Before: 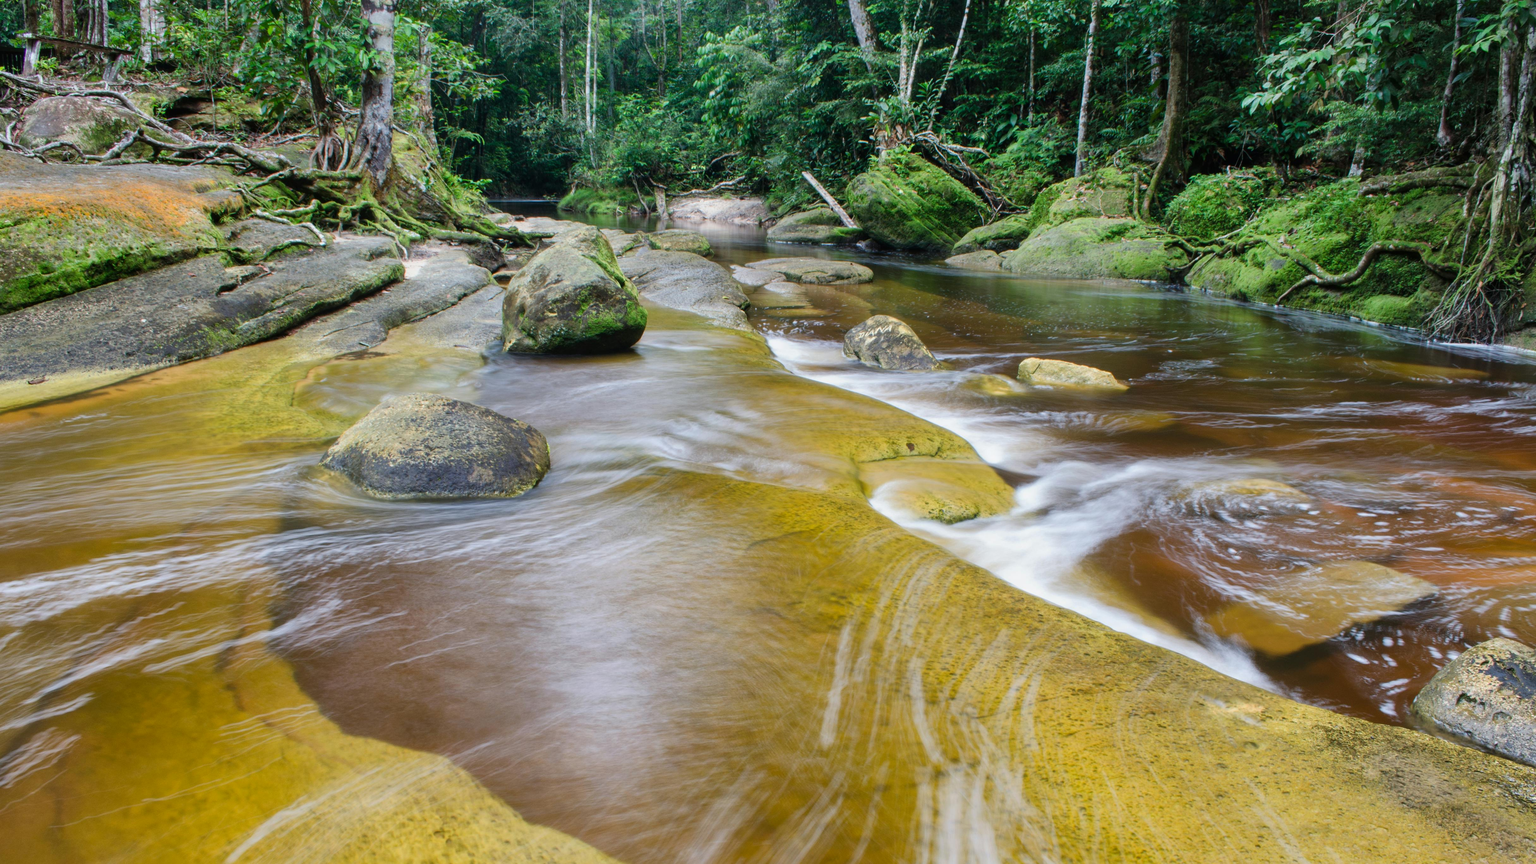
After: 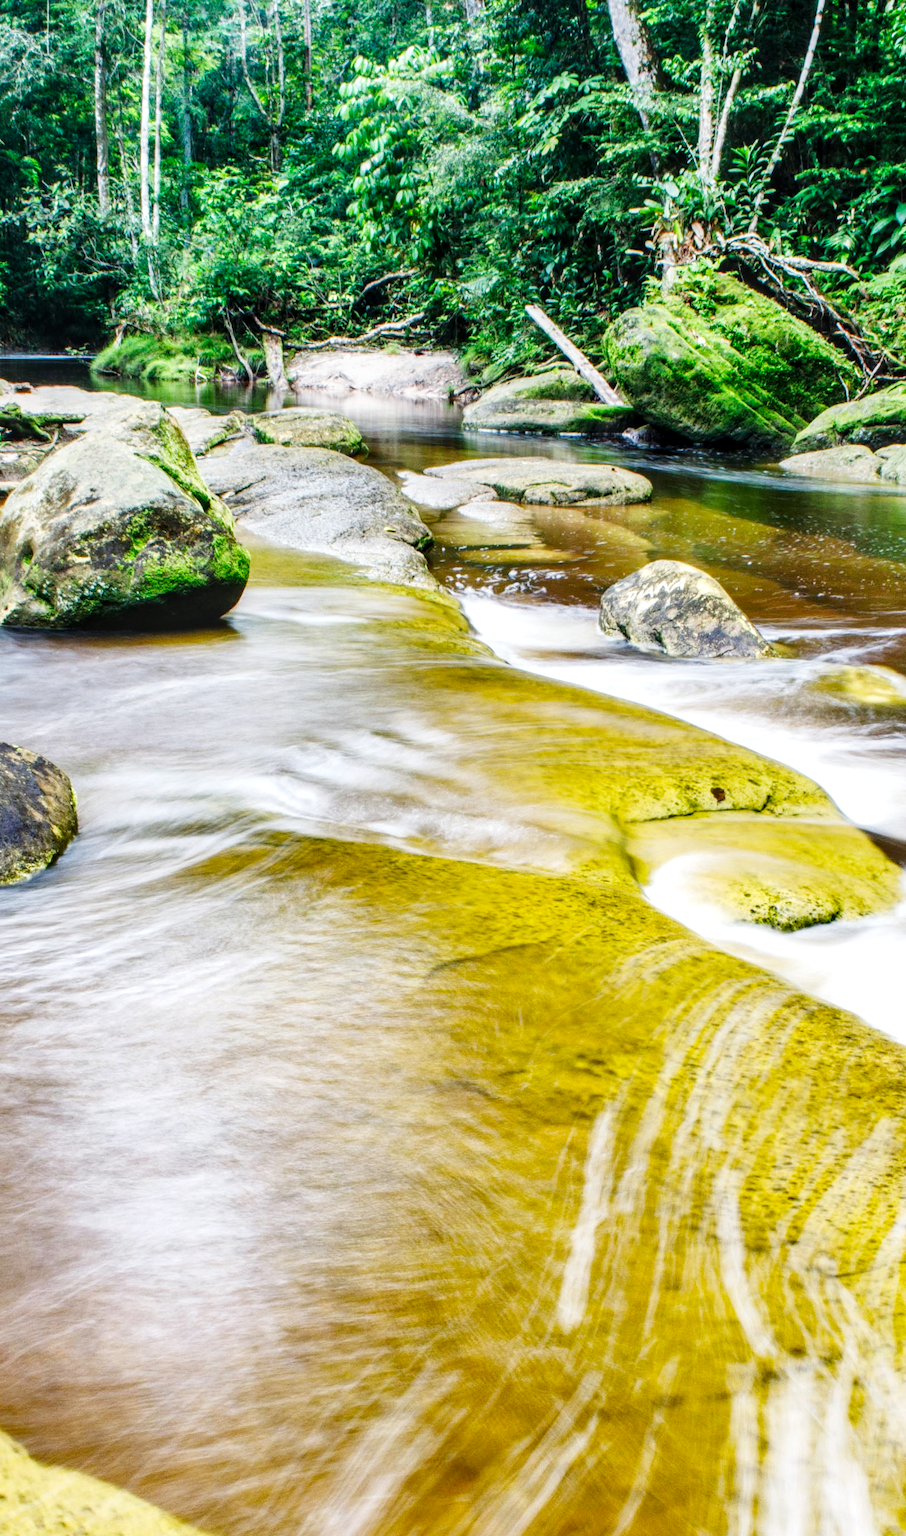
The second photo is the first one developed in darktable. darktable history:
base curve: curves: ch0 [(0, 0.003) (0.001, 0.002) (0.006, 0.004) (0.02, 0.022) (0.048, 0.086) (0.094, 0.234) (0.162, 0.431) (0.258, 0.629) (0.385, 0.8) (0.548, 0.918) (0.751, 0.988) (1, 1)], preserve colors none
crop: left 32.988%, right 33.796%
shadows and highlights: soften with gaussian
local contrast: highlights 25%, detail 130%
